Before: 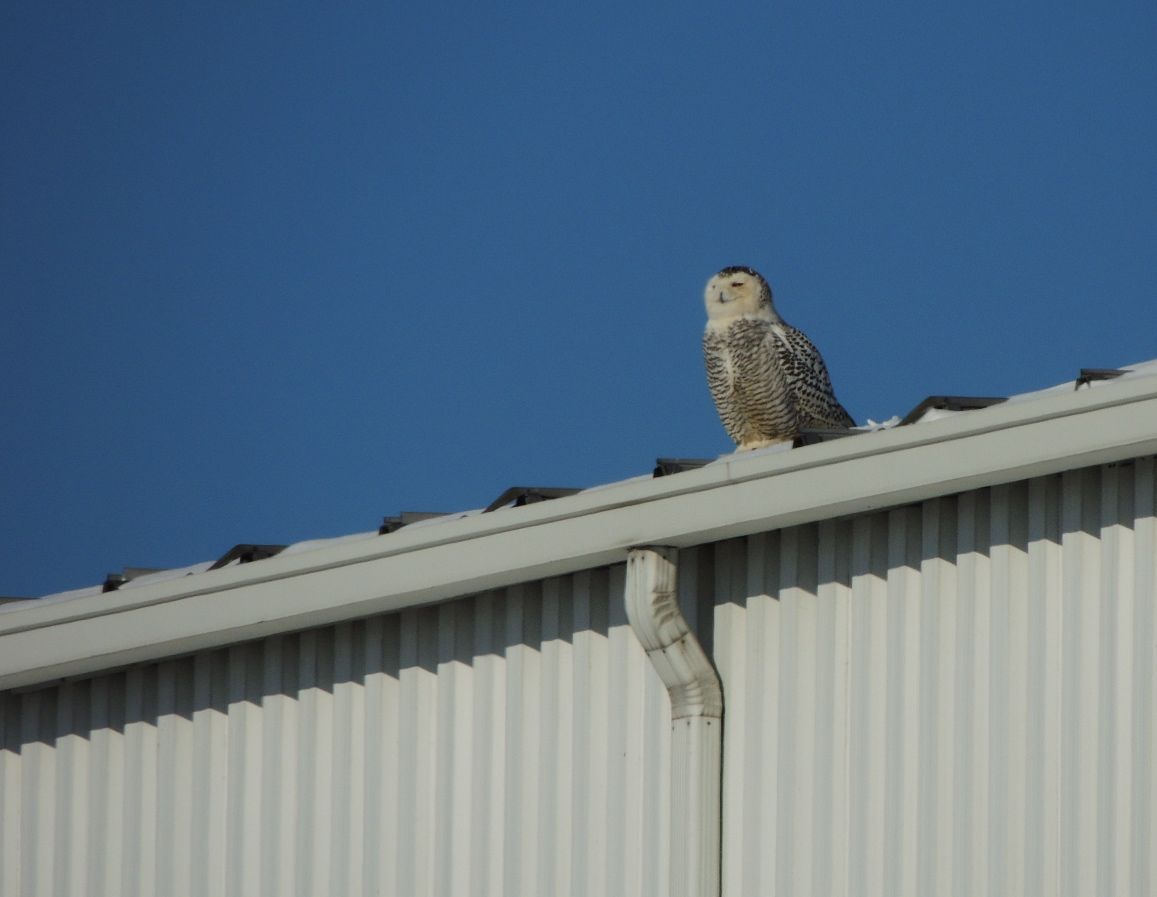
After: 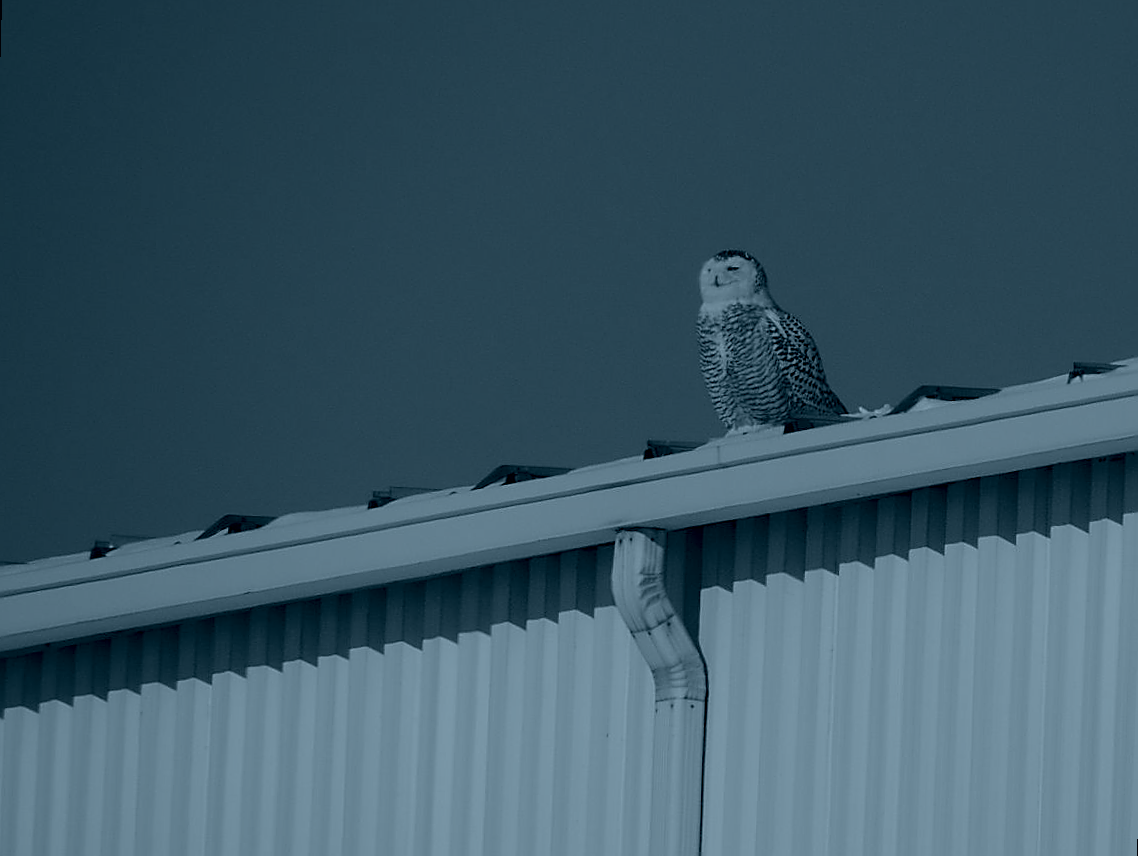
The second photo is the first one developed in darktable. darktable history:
exposure: black level correction 0, exposure 1.2 EV, compensate highlight preservation false
sharpen: radius 1.4, amount 1.25, threshold 0.7
colorize: hue 194.4°, saturation 29%, source mix 61.75%, lightness 3.98%, version 1
rotate and perspective: rotation 1.57°, crop left 0.018, crop right 0.982, crop top 0.039, crop bottom 0.961
